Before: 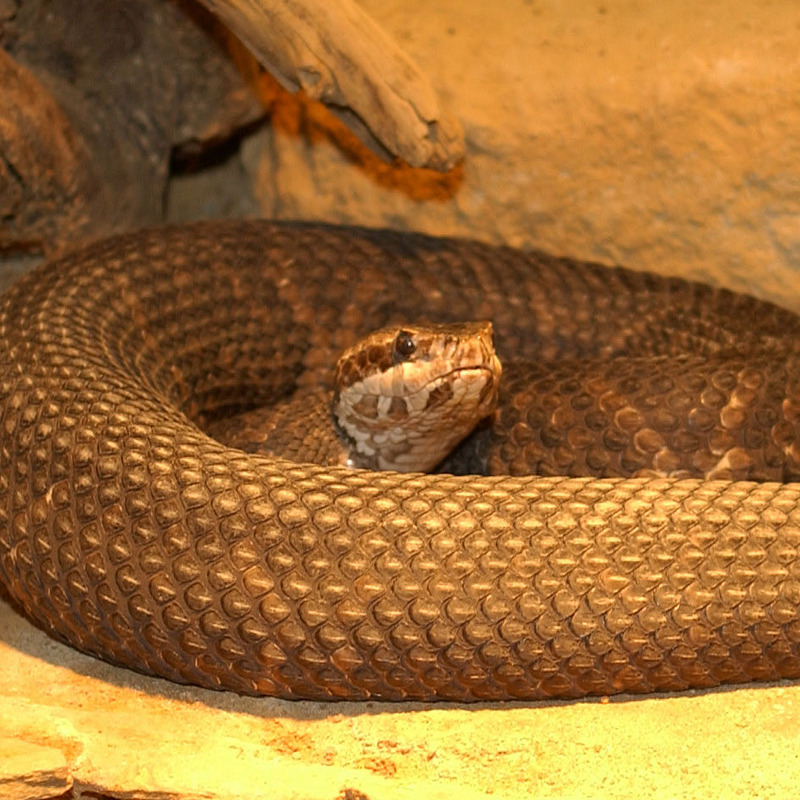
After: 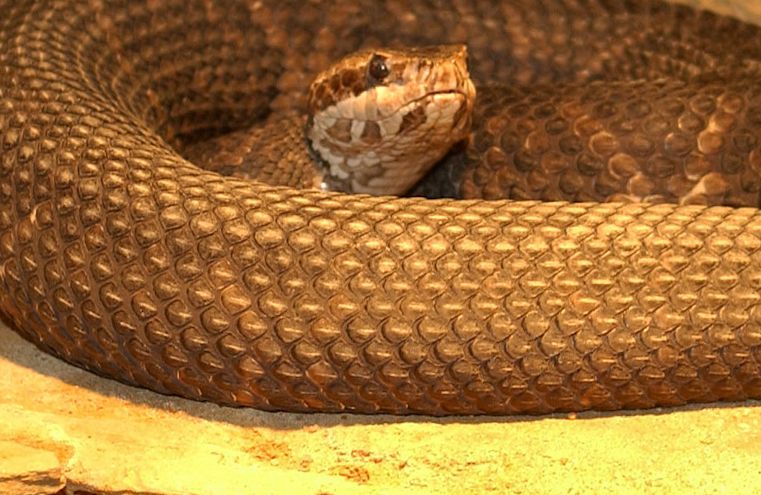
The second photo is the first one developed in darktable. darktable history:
contrast brightness saturation: contrast 0.05
crop and rotate: top 36.435%
rotate and perspective: rotation 0.074°, lens shift (vertical) 0.096, lens shift (horizontal) -0.041, crop left 0.043, crop right 0.952, crop top 0.024, crop bottom 0.979
shadows and highlights: shadows 35, highlights -35, soften with gaussian
